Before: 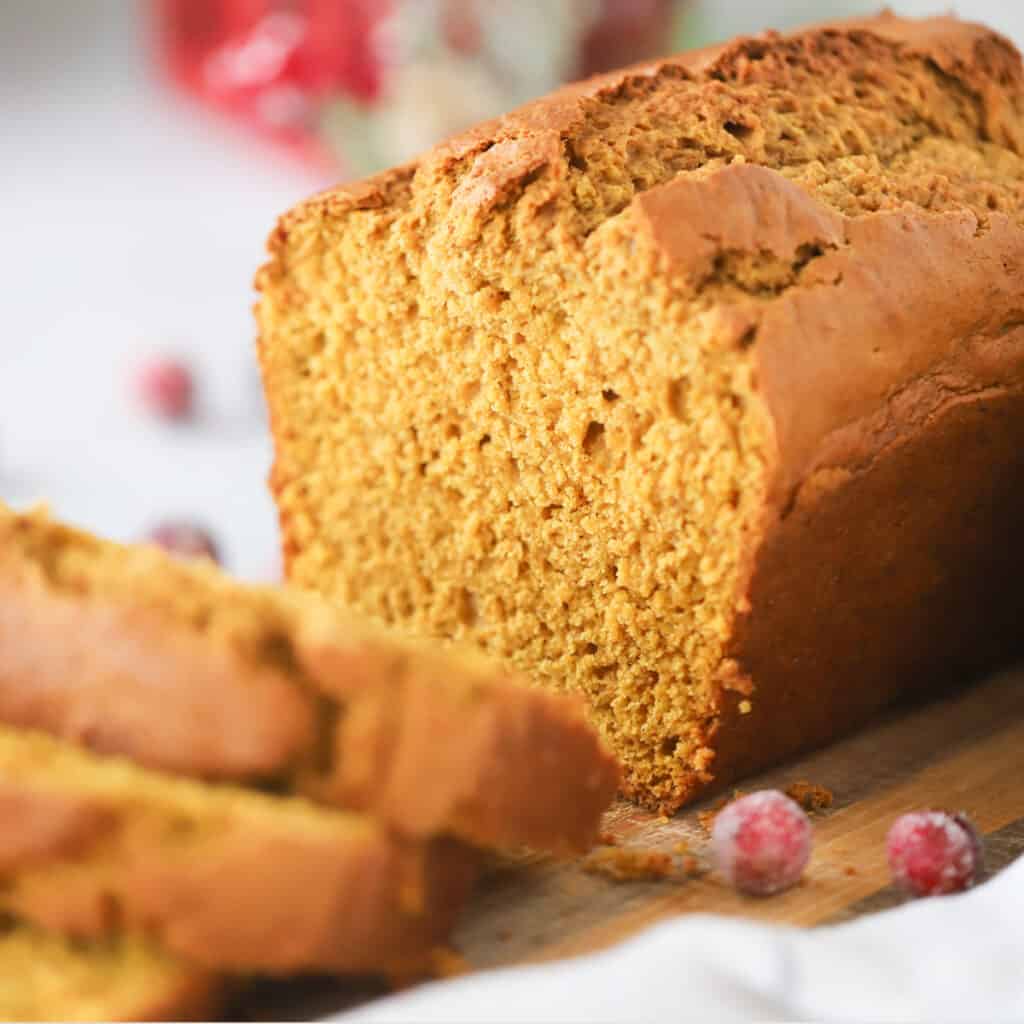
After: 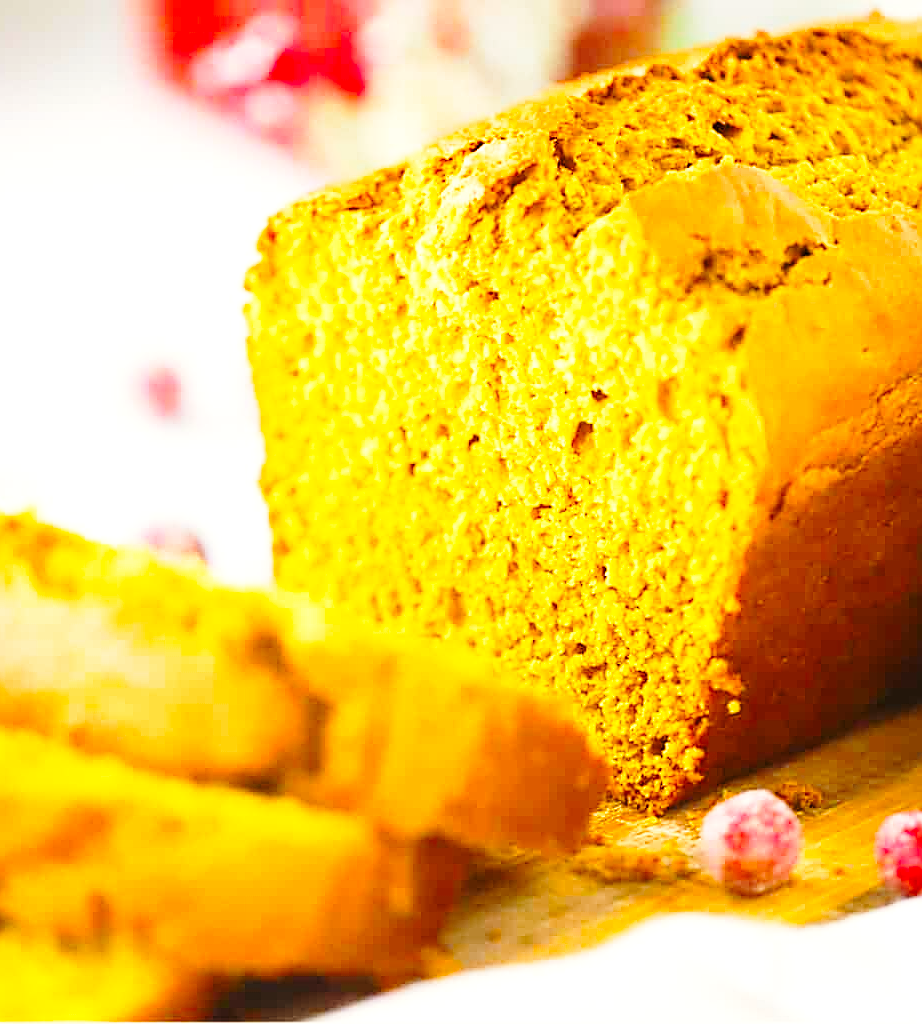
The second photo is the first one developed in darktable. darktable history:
exposure: black level correction 0, exposure 0.5 EV, compensate exposure bias true, compensate highlight preservation false
color correction: highlights b* 3
color balance rgb: linear chroma grading › global chroma 15%, perceptual saturation grading › global saturation 30%
sharpen: amount 0.901
base curve: curves: ch0 [(0, 0) (0.028, 0.03) (0.121, 0.232) (0.46, 0.748) (0.859, 0.968) (1, 1)], preserve colors none
crop and rotate: left 1.088%, right 8.807%
